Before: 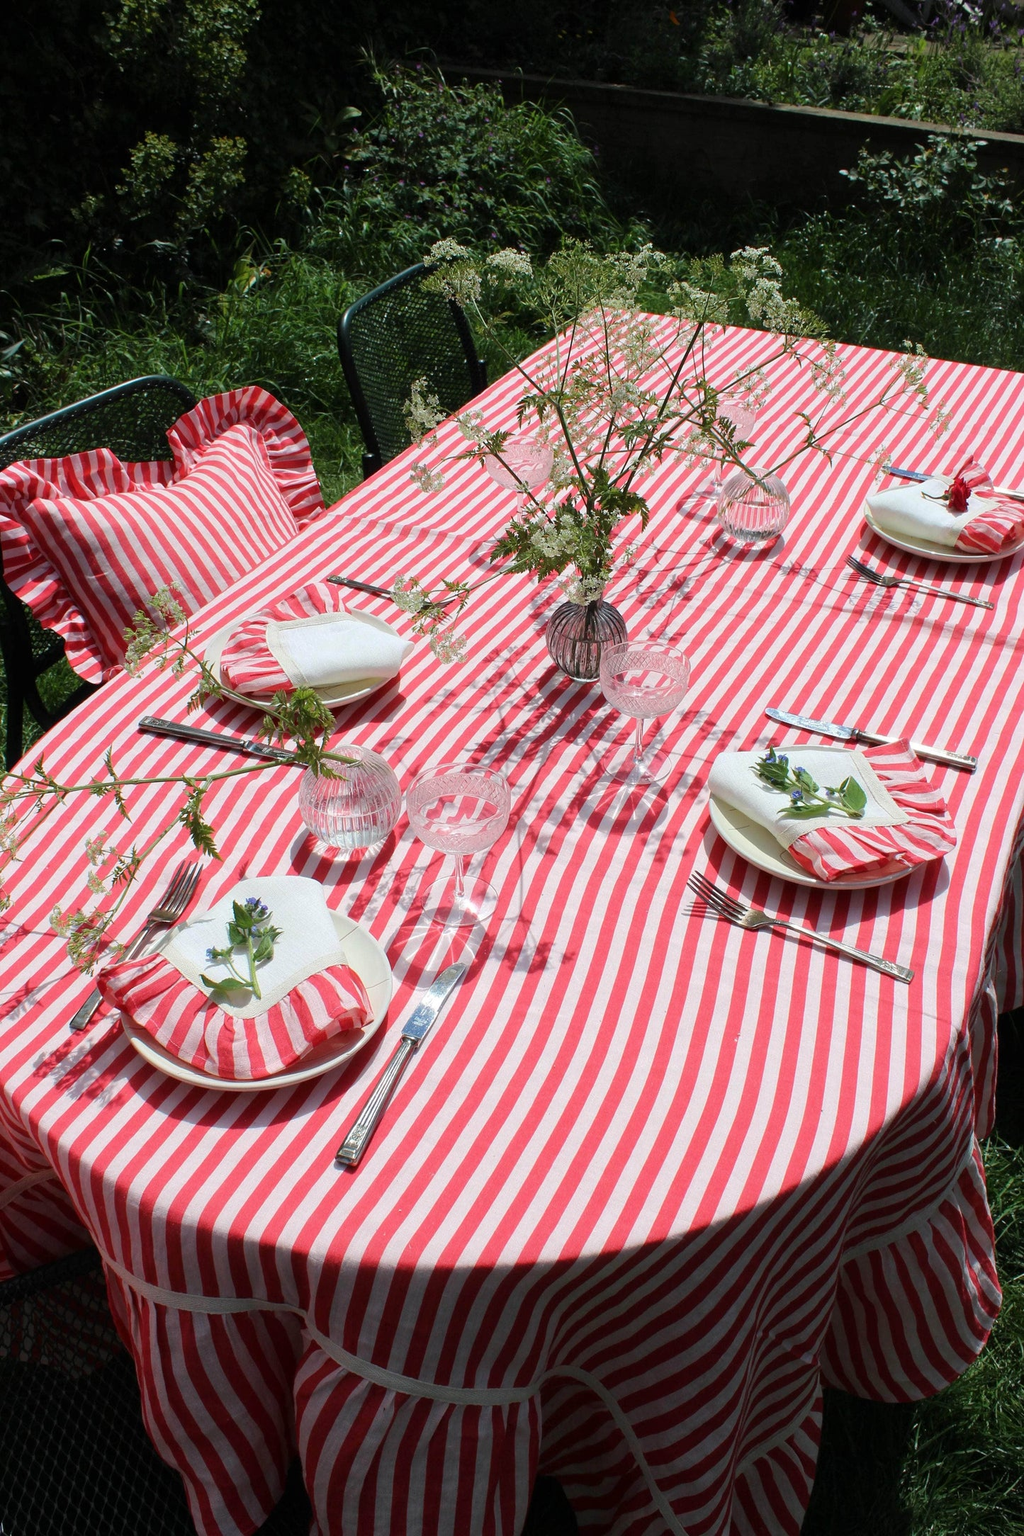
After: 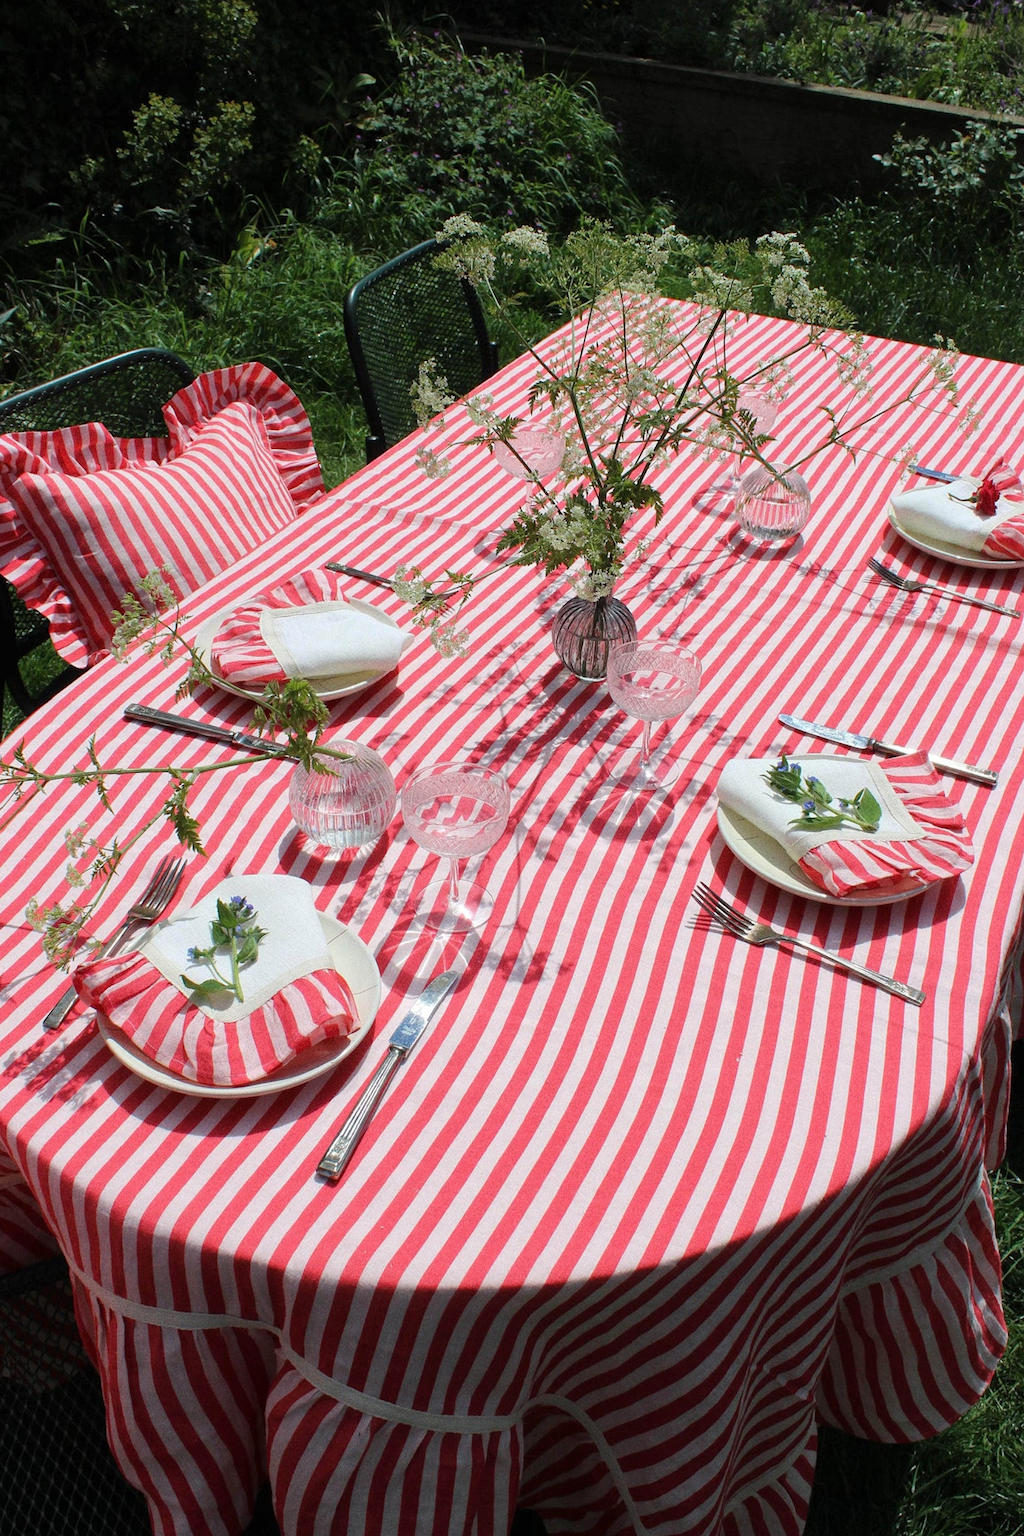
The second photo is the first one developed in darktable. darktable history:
crop and rotate: angle -1.69°
shadows and highlights: shadows 25, highlights -25
grain: on, module defaults
